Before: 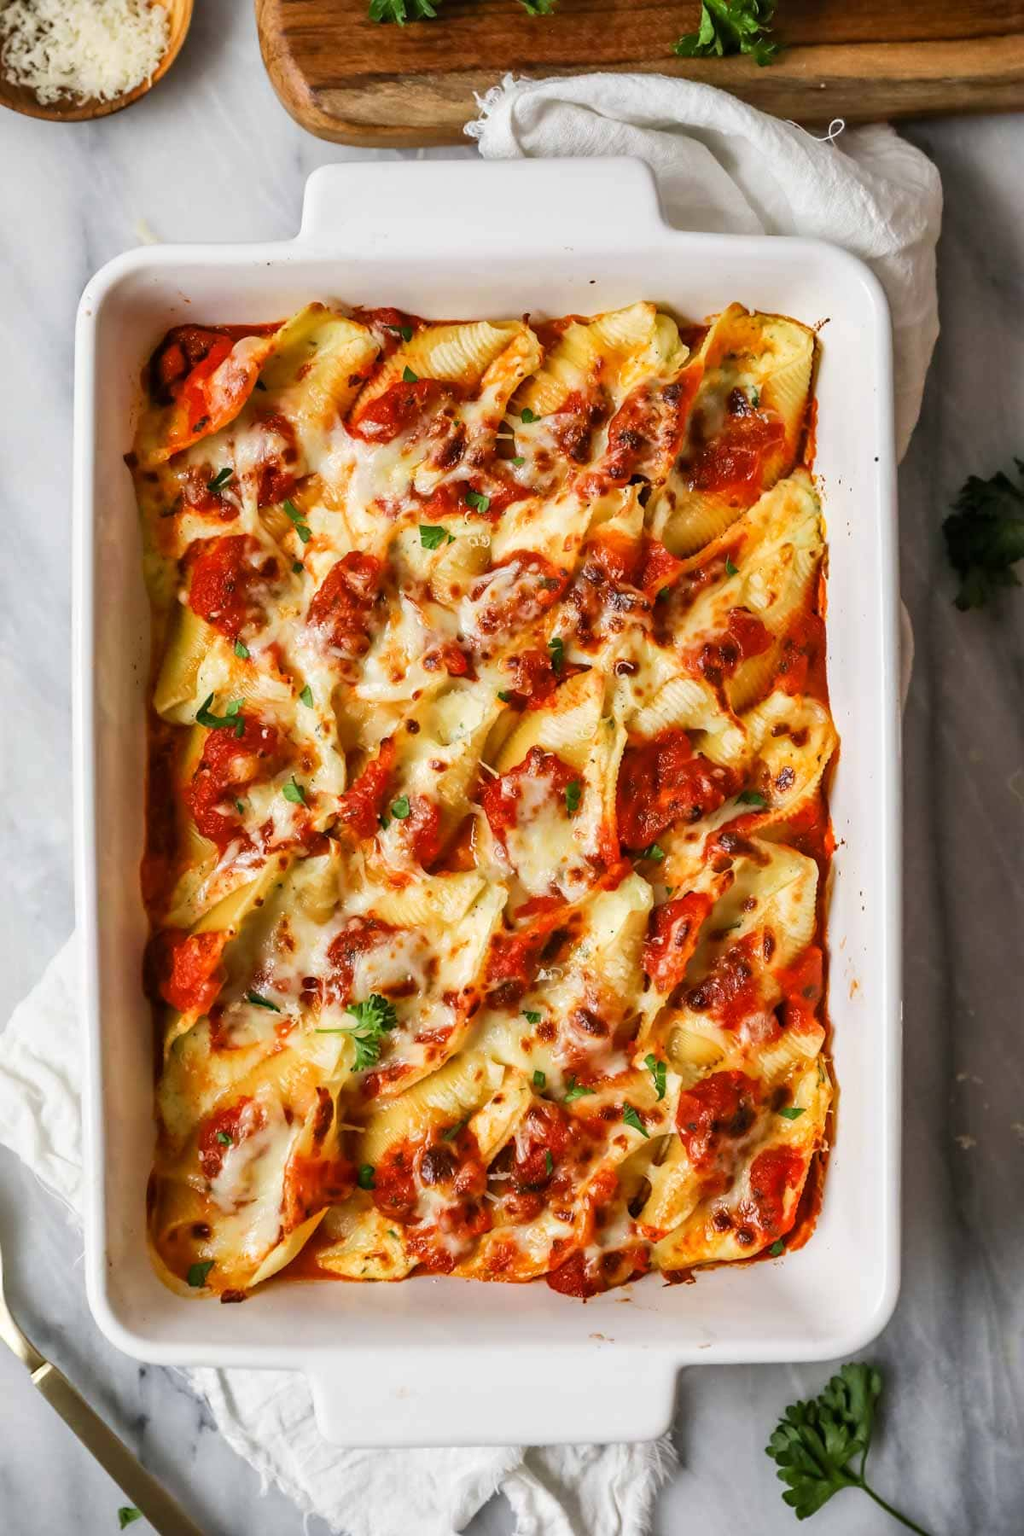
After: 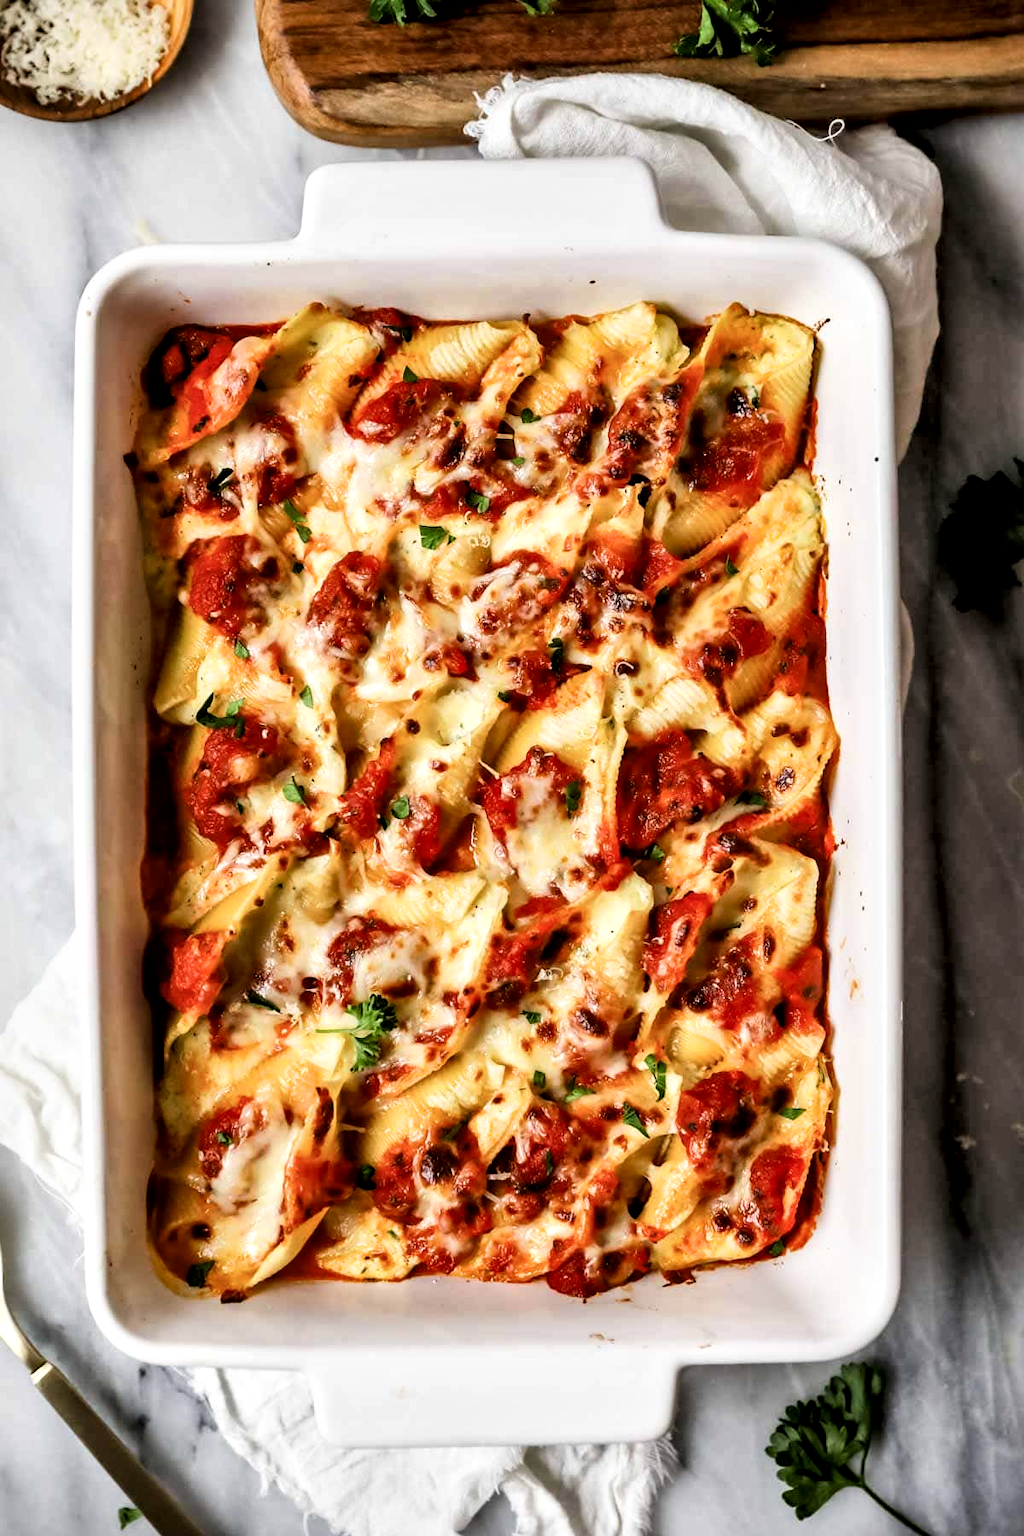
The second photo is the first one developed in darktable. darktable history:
filmic rgb: middle gray luminance 8.61%, black relative exposure -6.36 EV, white relative exposure 2.71 EV, target black luminance 0%, hardness 4.72, latitude 73.3%, contrast 1.332, shadows ↔ highlights balance 10.03%
local contrast: mode bilateral grid, contrast 50, coarseness 49, detail 150%, midtone range 0.2
